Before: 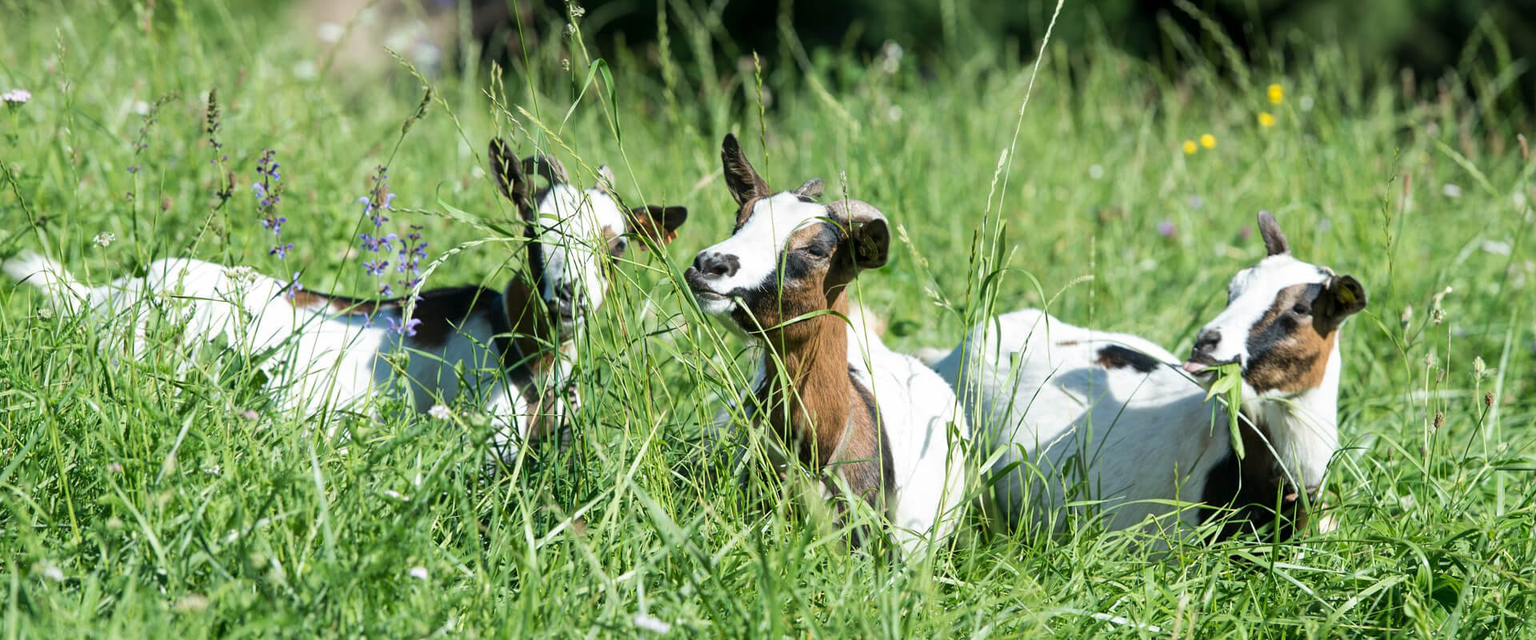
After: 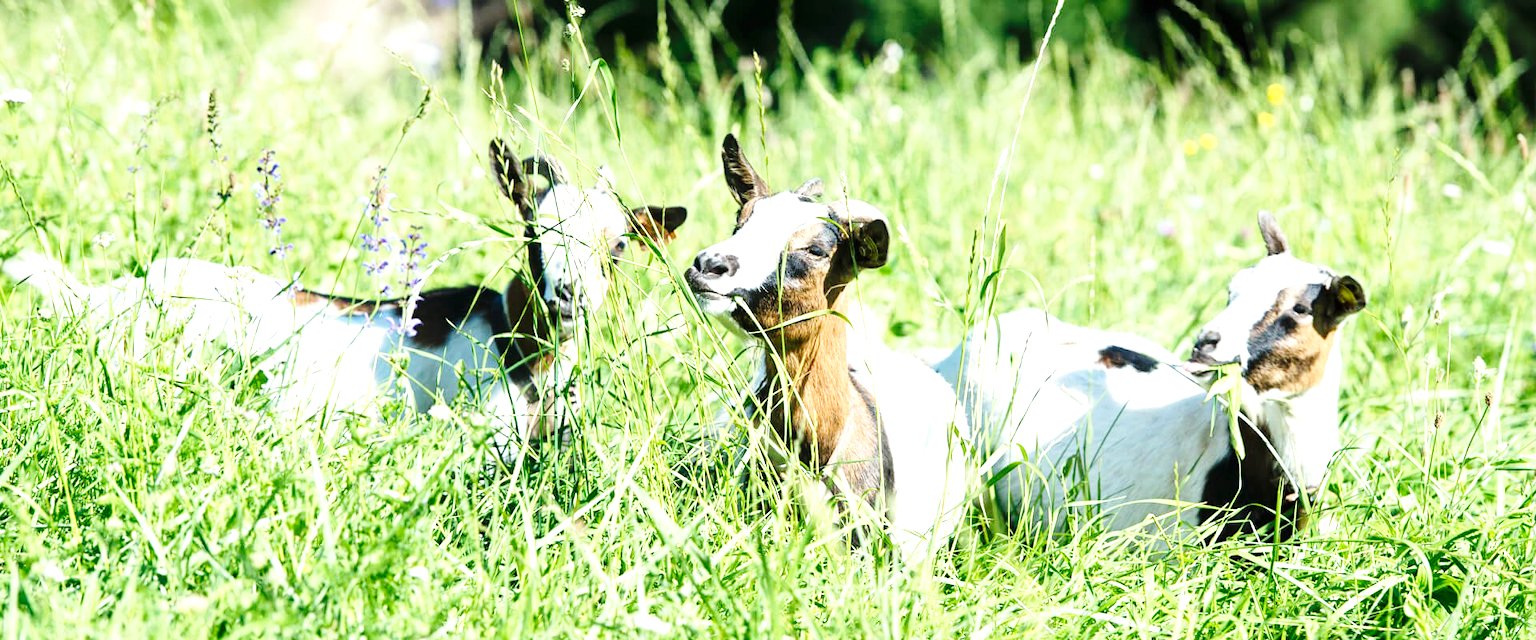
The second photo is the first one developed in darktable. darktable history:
exposure: black level correction 0, exposure 1.097 EV, compensate highlight preservation false
base curve: curves: ch0 [(0, 0) (0.036, 0.025) (0.121, 0.166) (0.206, 0.329) (0.605, 0.79) (1, 1)], preserve colors none
